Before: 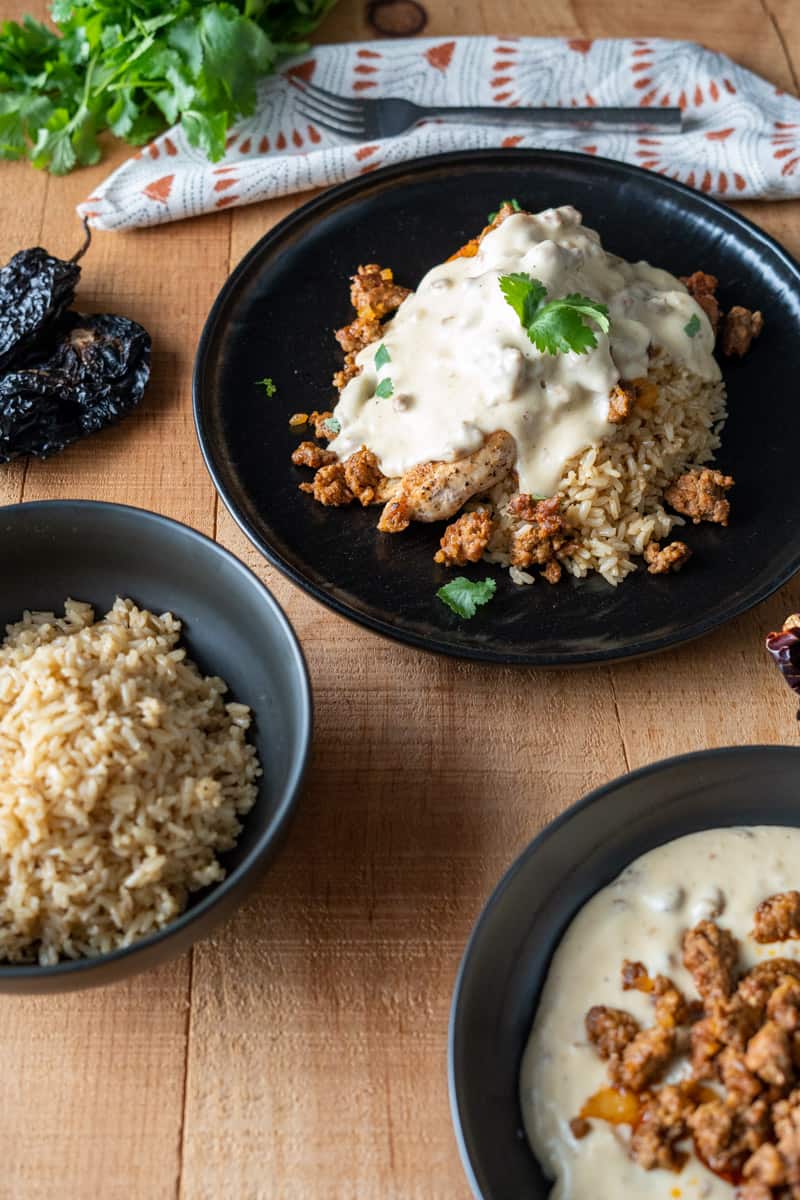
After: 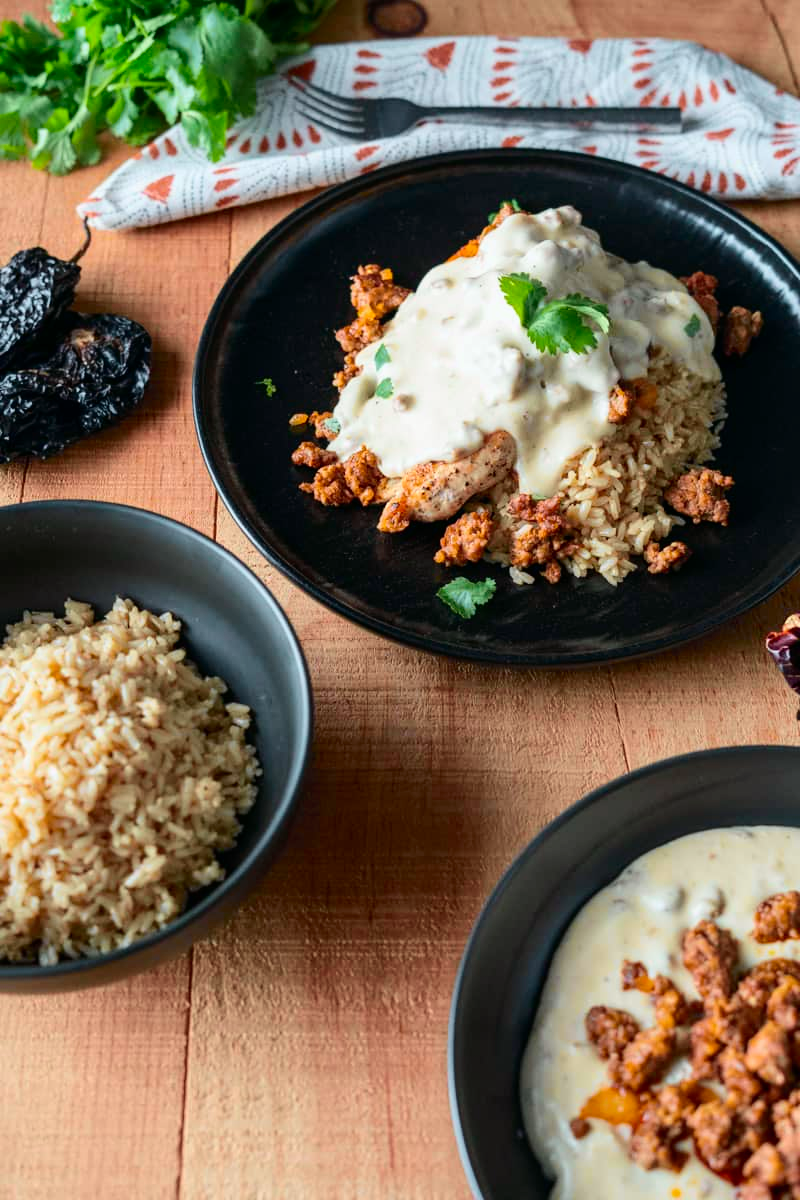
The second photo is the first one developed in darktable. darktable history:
tone curve: curves: ch0 [(0, 0.003) (0.056, 0.041) (0.211, 0.187) (0.482, 0.519) (0.836, 0.864) (0.997, 0.984)]; ch1 [(0, 0) (0.276, 0.206) (0.393, 0.364) (0.482, 0.471) (0.506, 0.5) (0.523, 0.523) (0.572, 0.604) (0.635, 0.665) (0.695, 0.759) (1, 1)]; ch2 [(0, 0) (0.438, 0.456) (0.473, 0.47) (0.503, 0.503) (0.536, 0.527) (0.562, 0.584) (0.612, 0.61) (0.679, 0.72) (1, 1)], color space Lab, independent channels, preserve colors none
